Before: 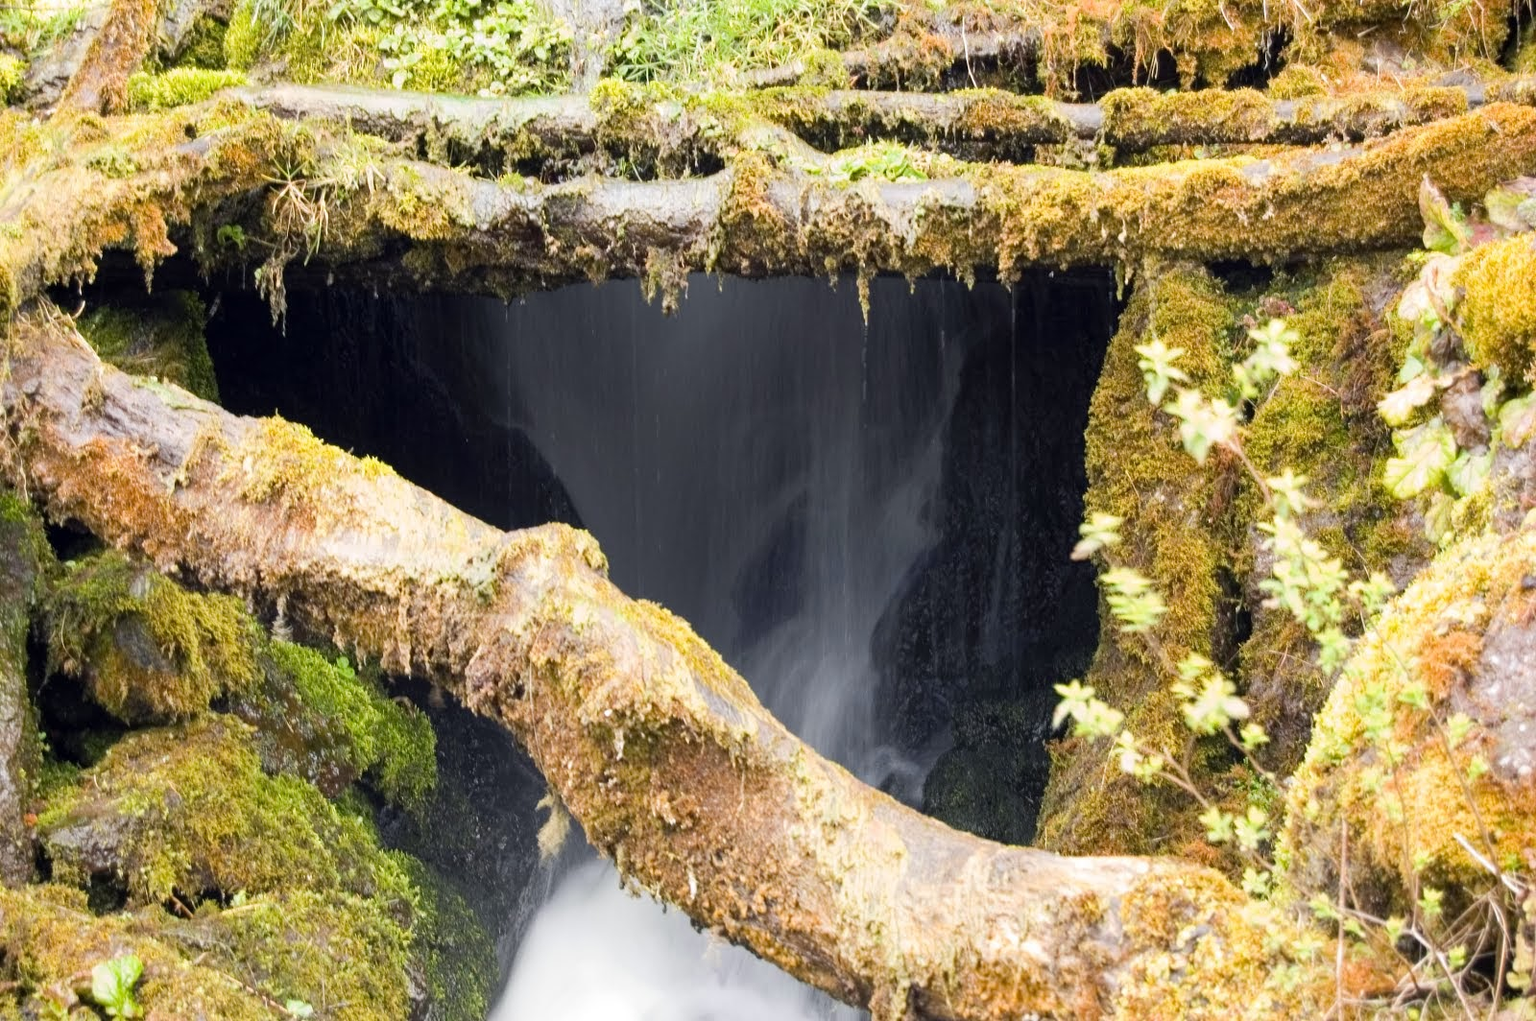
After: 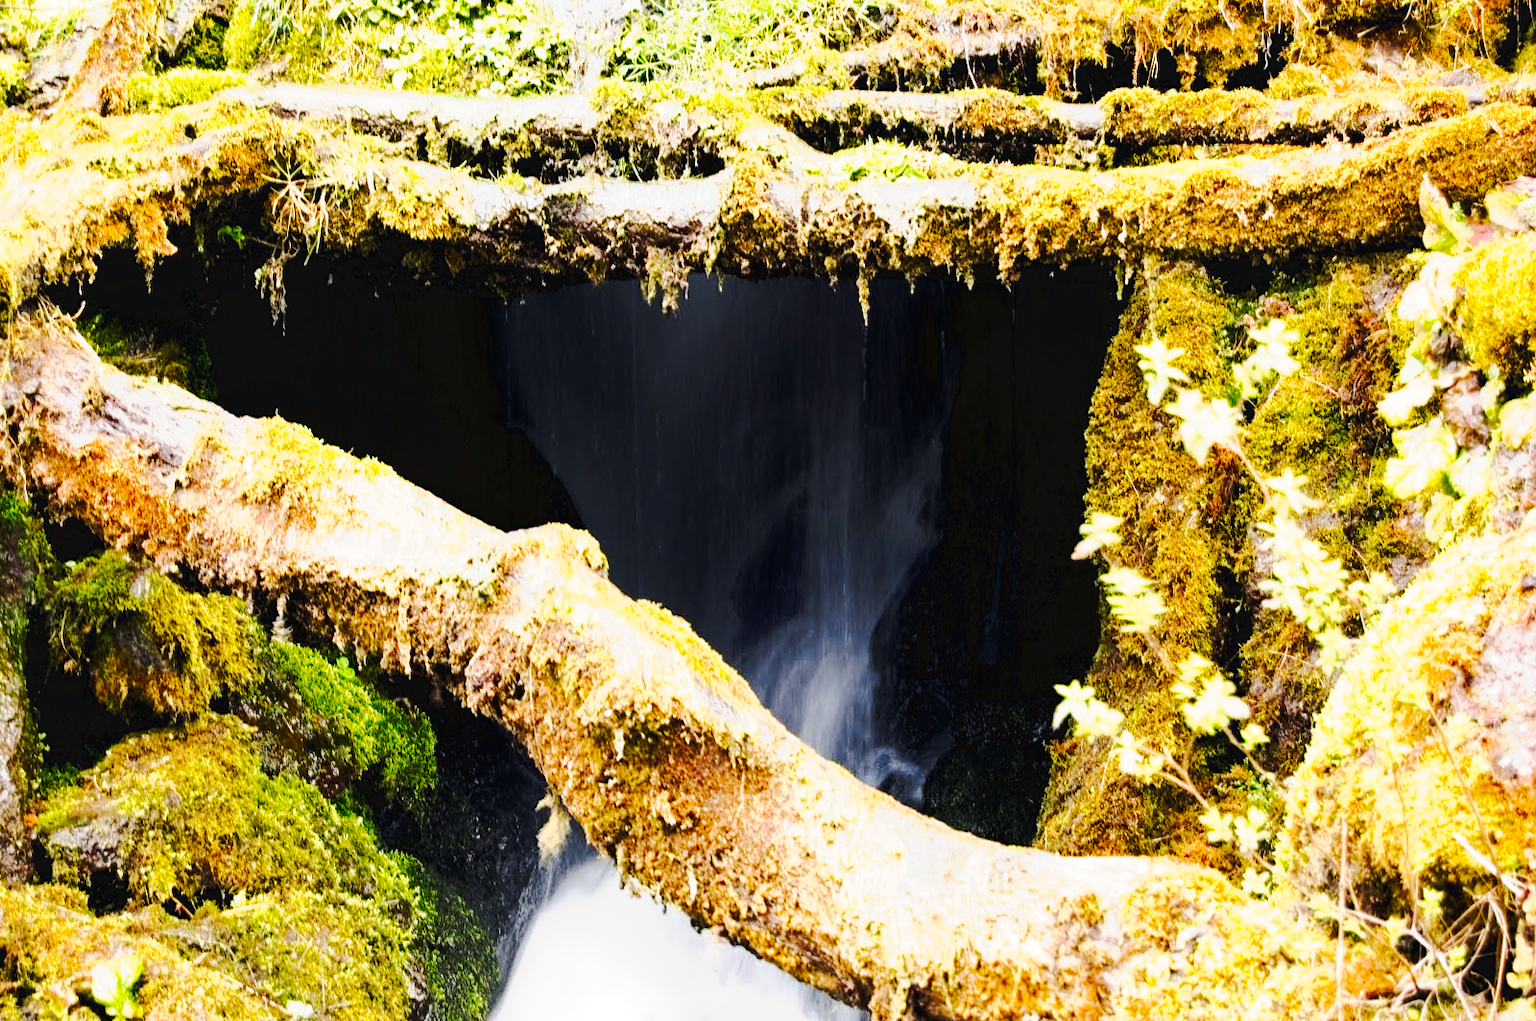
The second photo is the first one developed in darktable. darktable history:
tone curve: curves: ch0 [(0, 0) (0.003, 0.043) (0.011, 0.043) (0.025, 0.035) (0.044, 0.042) (0.069, 0.035) (0.1, 0.03) (0.136, 0.017) (0.177, 0.03) (0.224, 0.06) (0.277, 0.118) (0.335, 0.189) (0.399, 0.297) (0.468, 0.483) (0.543, 0.631) (0.623, 0.746) (0.709, 0.823) (0.801, 0.944) (0.898, 0.966) (1, 1)], preserve colors none
